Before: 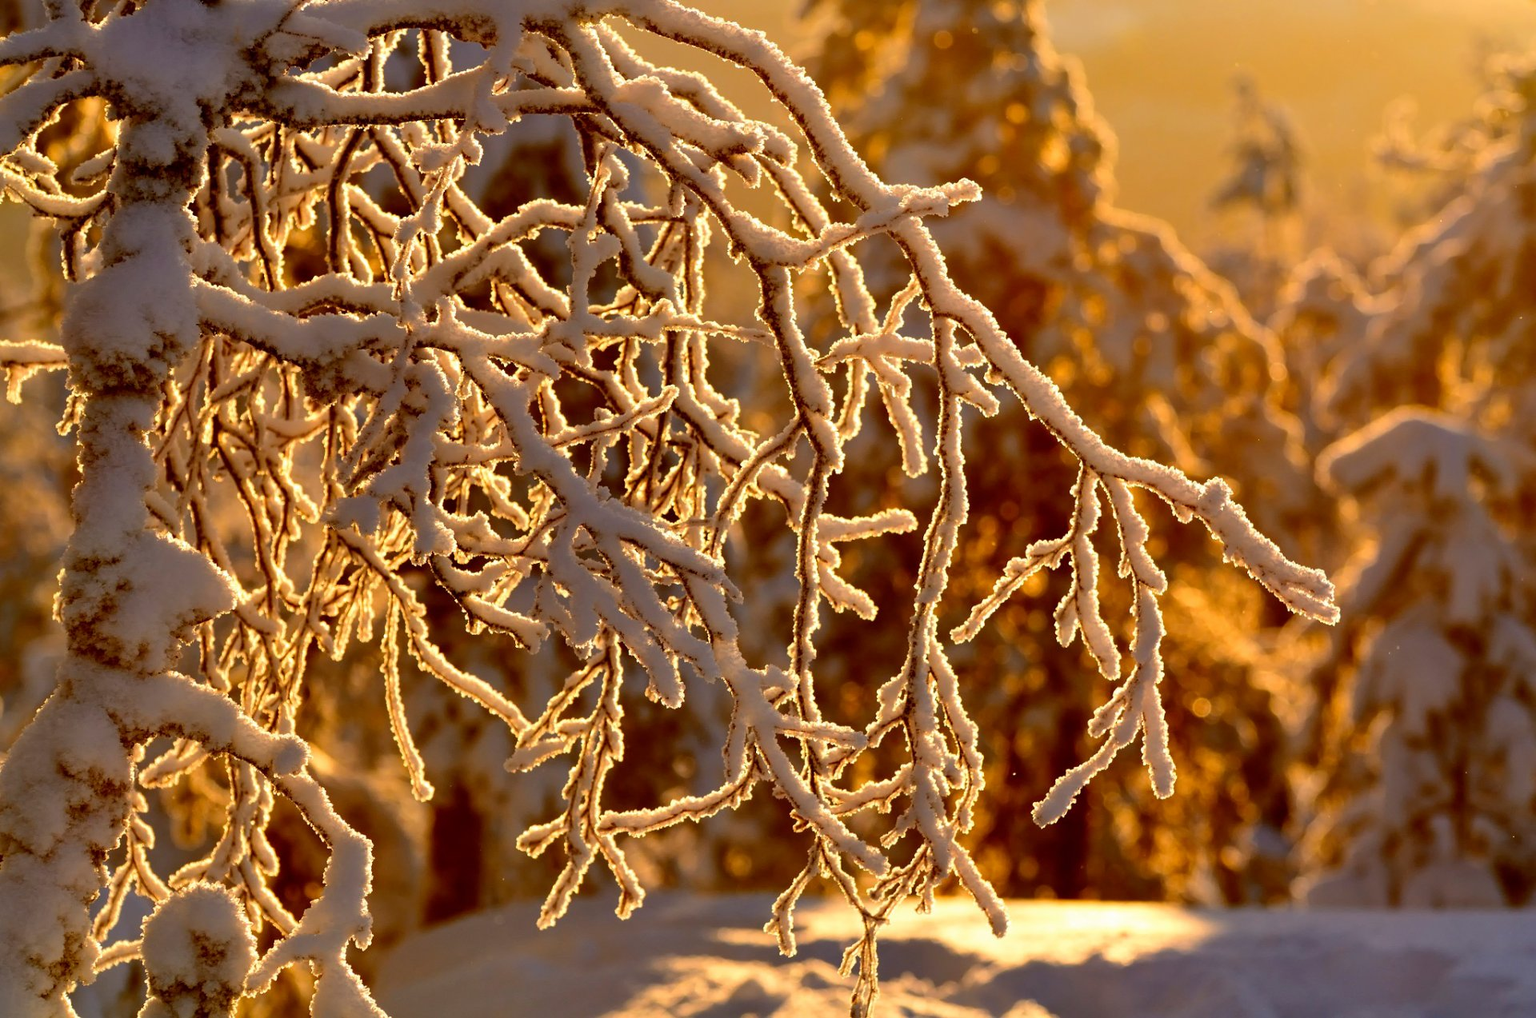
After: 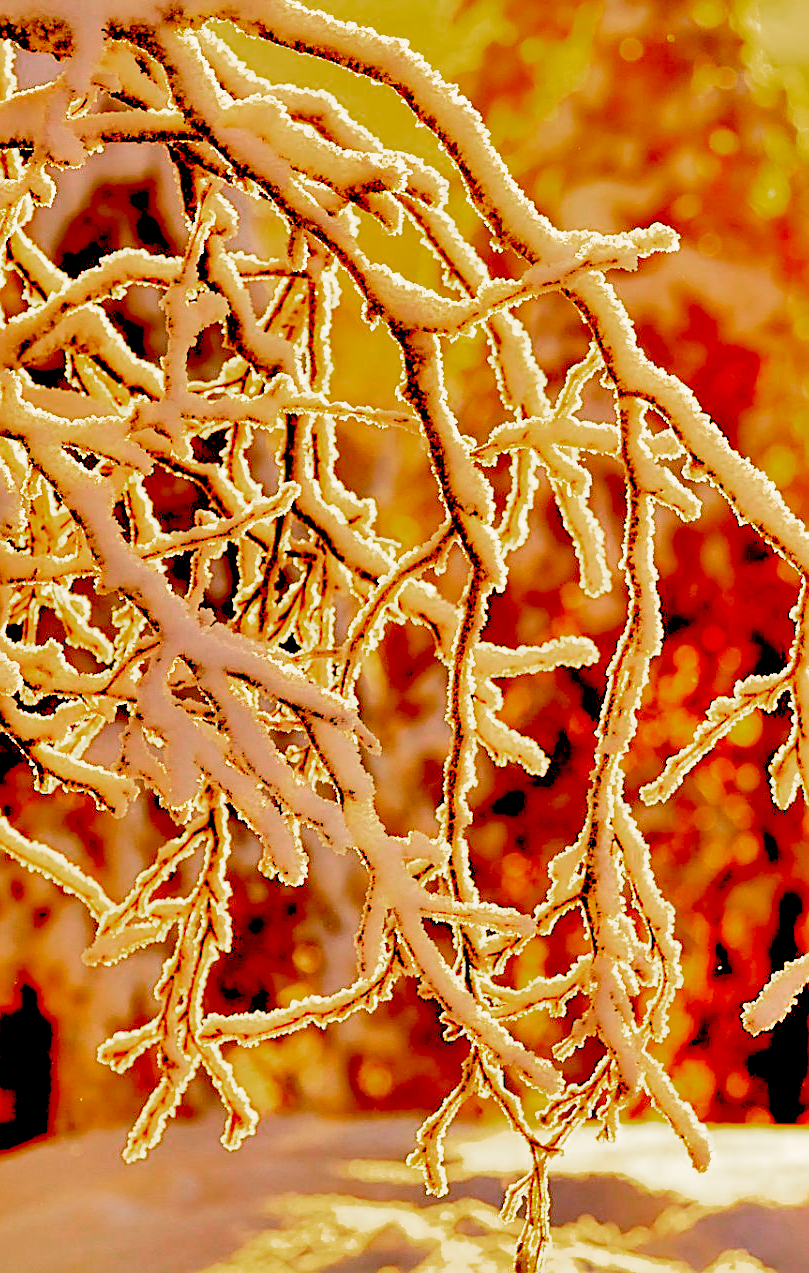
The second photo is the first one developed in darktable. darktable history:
base curve: curves: ch0 [(0, 0) (0.028, 0.03) (0.121, 0.232) (0.46, 0.748) (0.859, 0.968) (1, 1)], preserve colors none
crop: left 28.583%, right 29.231%
sharpen: amount 0.6
shadows and highlights: low approximation 0.01, soften with gaussian
color zones: curves: ch0 [(0, 0.48) (0.209, 0.398) (0.305, 0.332) (0.429, 0.493) (0.571, 0.5) (0.714, 0.5) (0.857, 0.5) (1, 0.48)]; ch1 [(0, 0.633) (0.143, 0.586) (0.286, 0.489) (0.429, 0.448) (0.571, 0.31) (0.714, 0.335) (0.857, 0.492) (1, 0.633)]; ch2 [(0, 0.448) (0.143, 0.498) (0.286, 0.5) (0.429, 0.5) (0.571, 0.5) (0.714, 0.5) (0.857, 0.5) (1, 0.448)]
white balance: red 1.123, blue 0.83
exposure: black level correction 0, exposure 0.7 EV, compensate exposure bias true, compensate highlight preservation false
rgb levels: levels [[0.027, 0.429, 0.996], [0, 0.5, 1], [0, 0.5, 1]]
